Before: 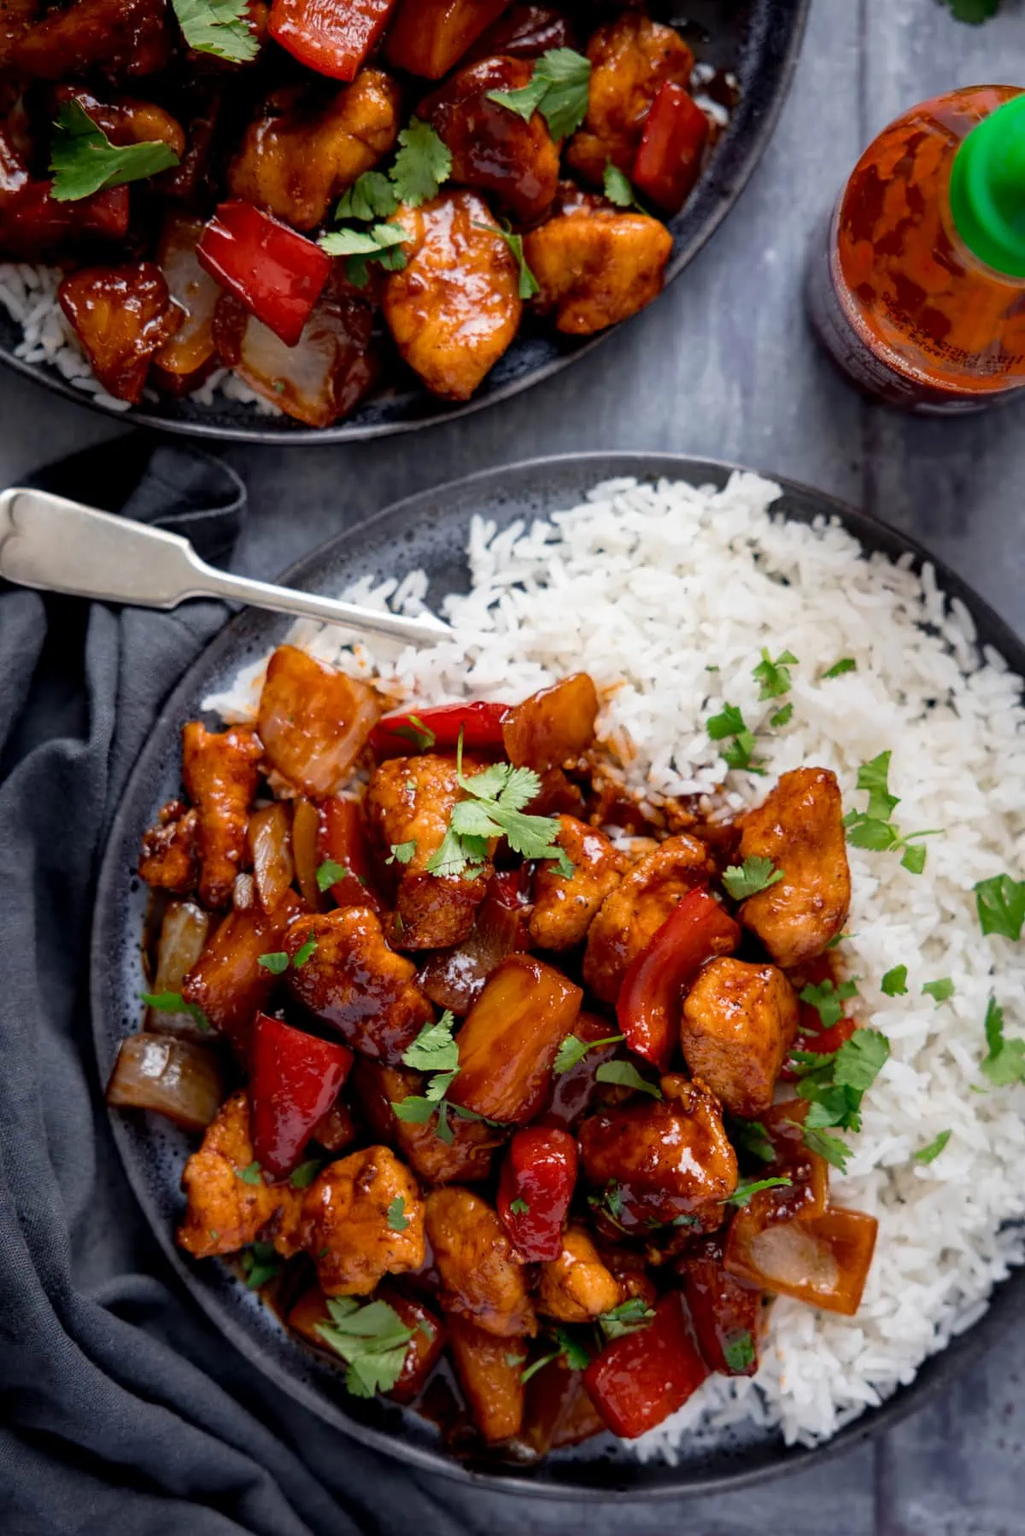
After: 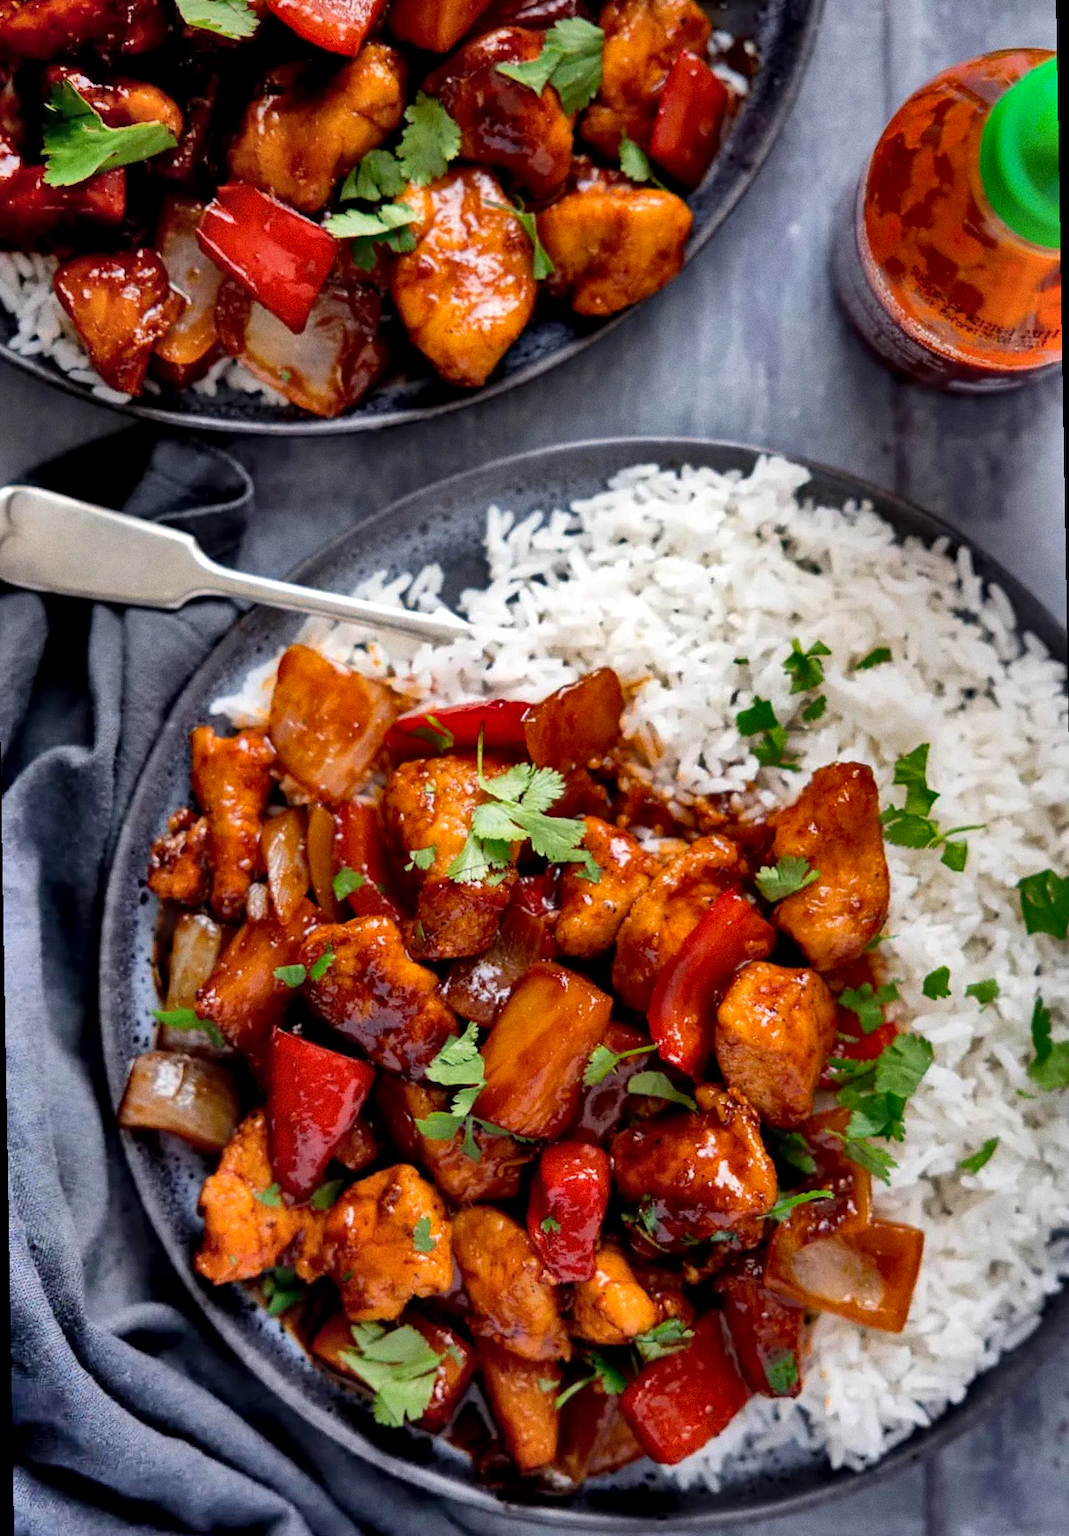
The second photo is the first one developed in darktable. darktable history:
grain: coarseness 7.08 ISO, strength 21.67%, mid-tones bias 59.58%
shadows and highlights: shadows 80.73, white point adjustment -9.07, highlights -61.46, soften with gaussian
exposure: black level correction 0.001, exposure 0.5 EV, compensate exposure bias true, compensate highlight preservation false
rotate and perspective: rotation -1°, crop left 0.011, crop right 0.989, crop top 0.025, crop bottom 0.975
